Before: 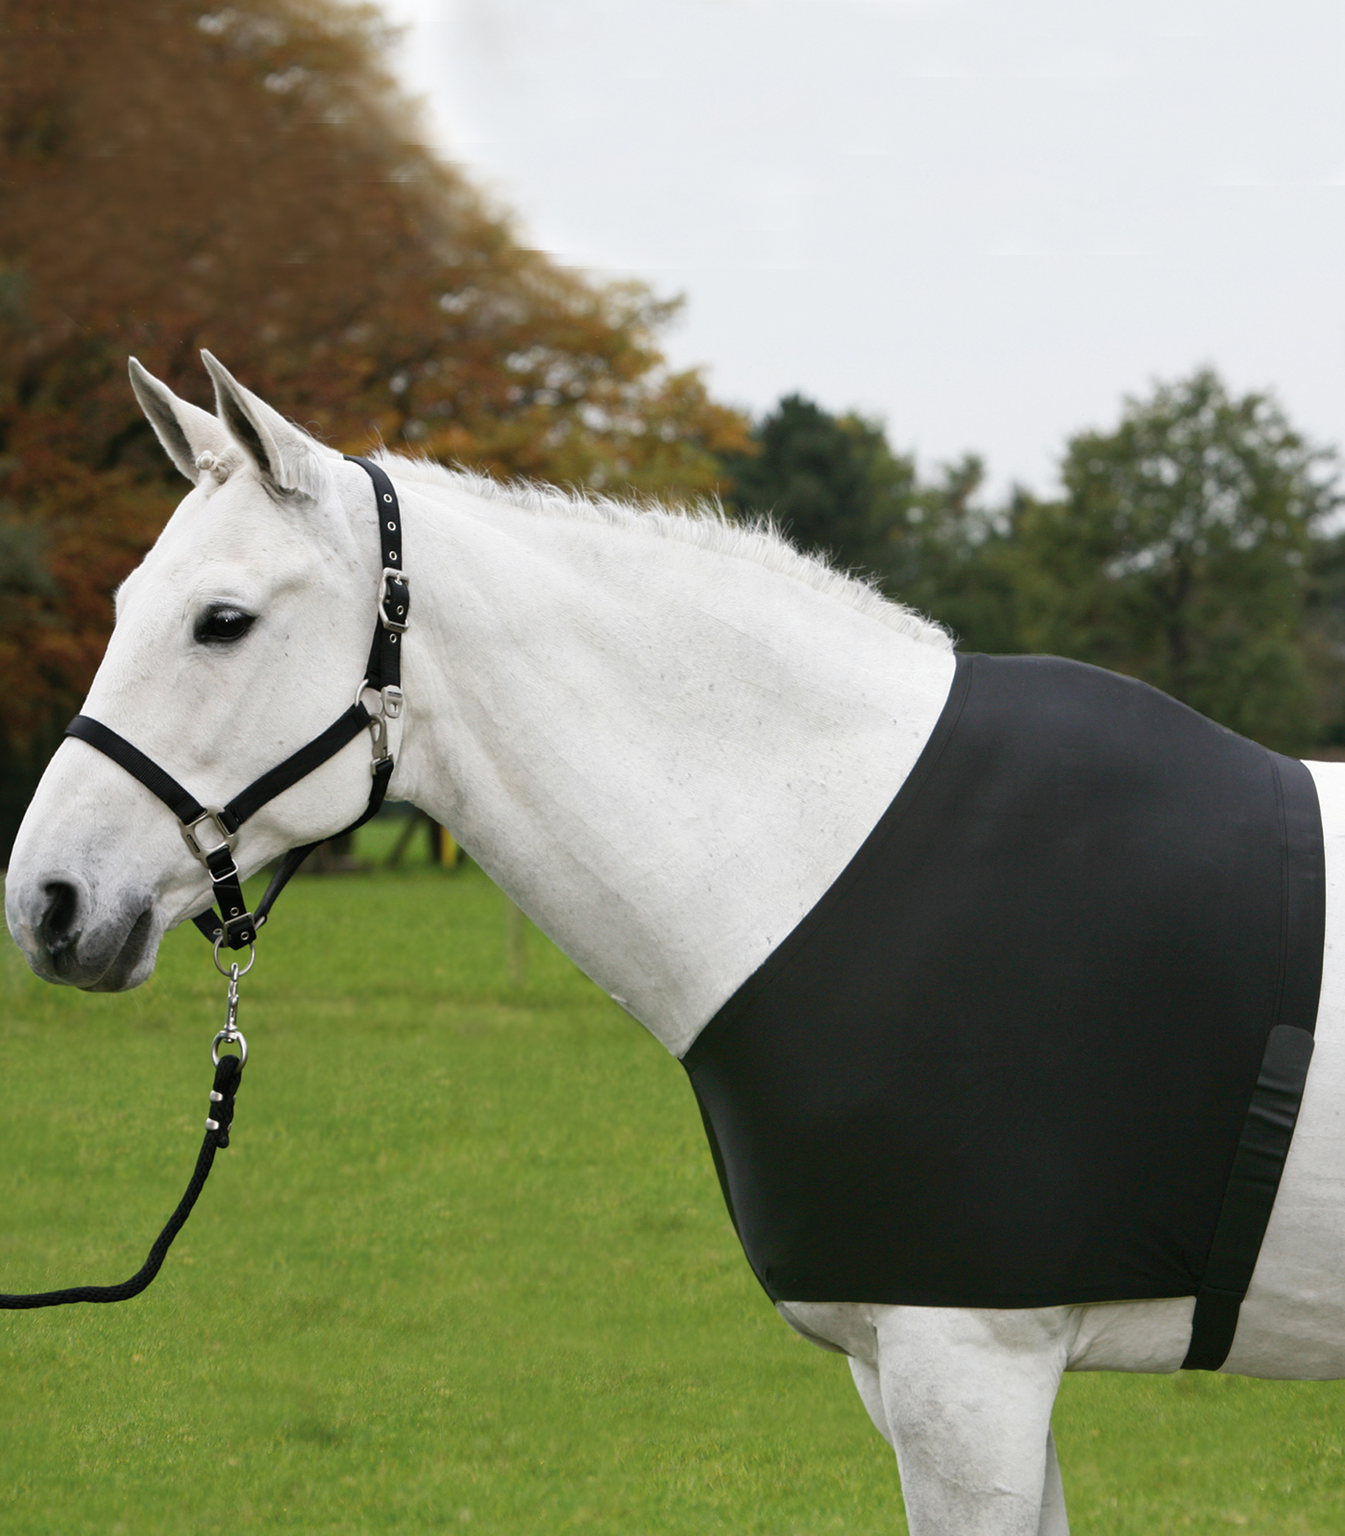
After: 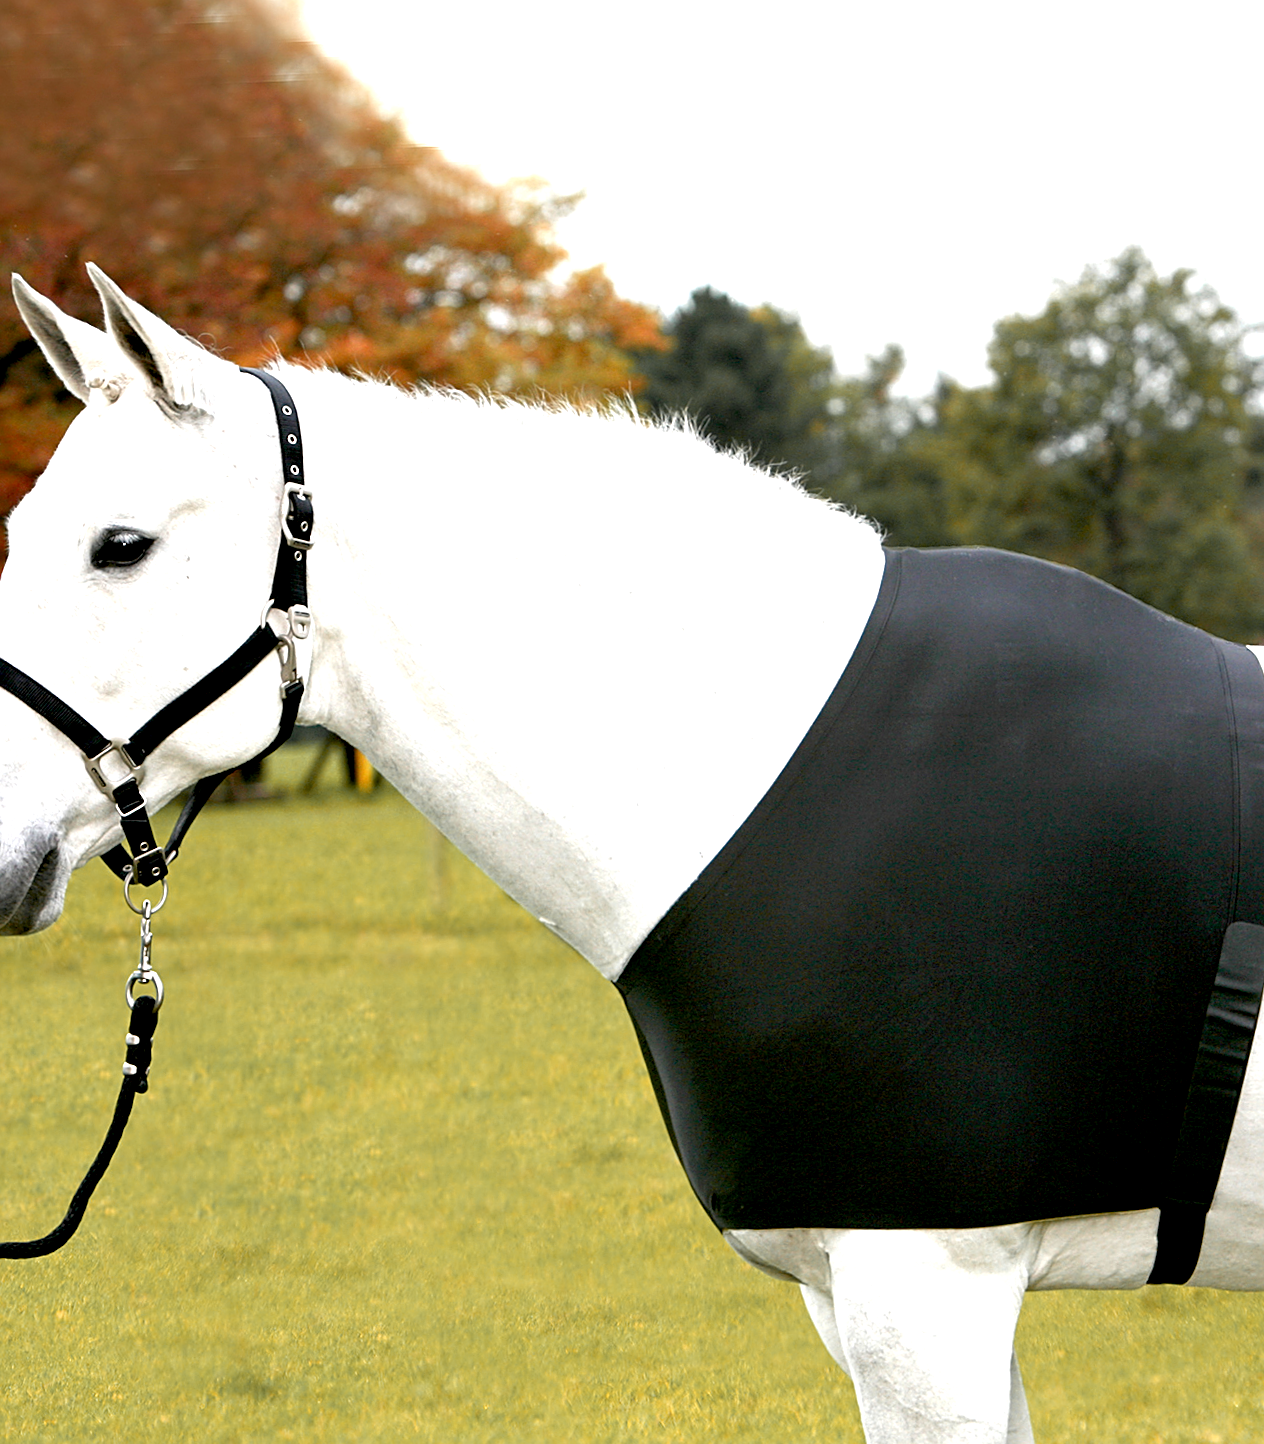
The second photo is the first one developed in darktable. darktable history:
crop and rotate: angle 2.22°, left 5.766%, top 5.709%
sharpen: on, module defaults
color zones: curves: ch1 [(0.263, 0.53) (0.376, 0.287) (0.487, 0.512) (0.748, 0.547) (1, 0.513)]; ch2 [(0.262, 0.45) (0.751, 0.477)], mix 23.97%
exposure: black level correction 0.011, exposure 1.079 EV, compensate highlight preservation false
